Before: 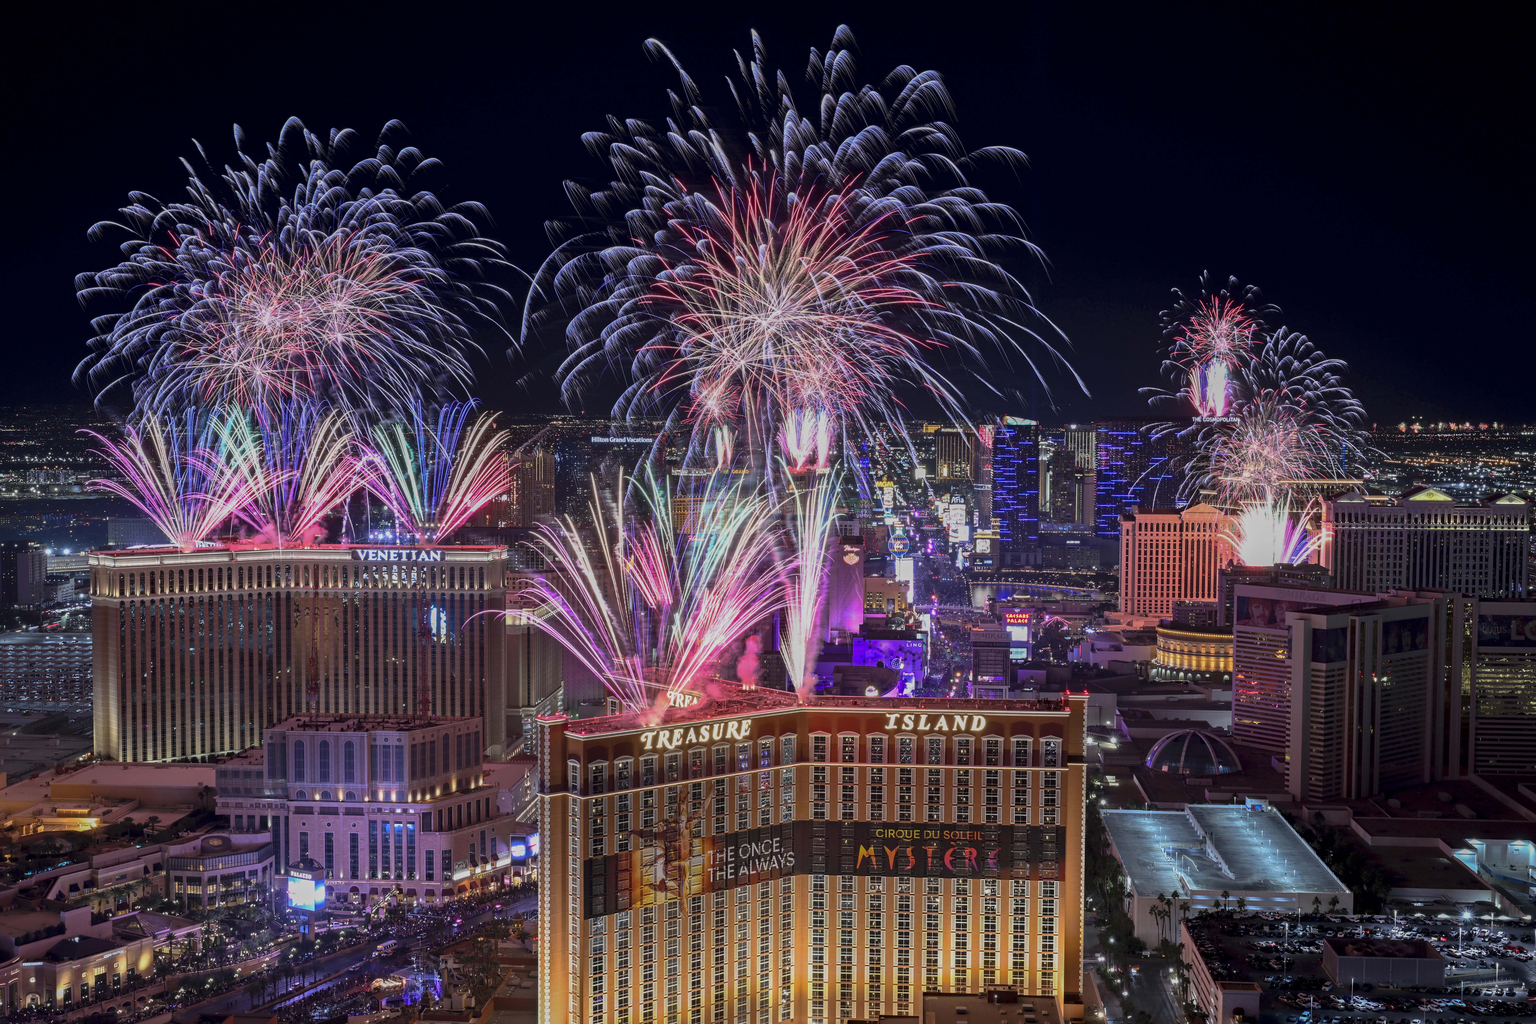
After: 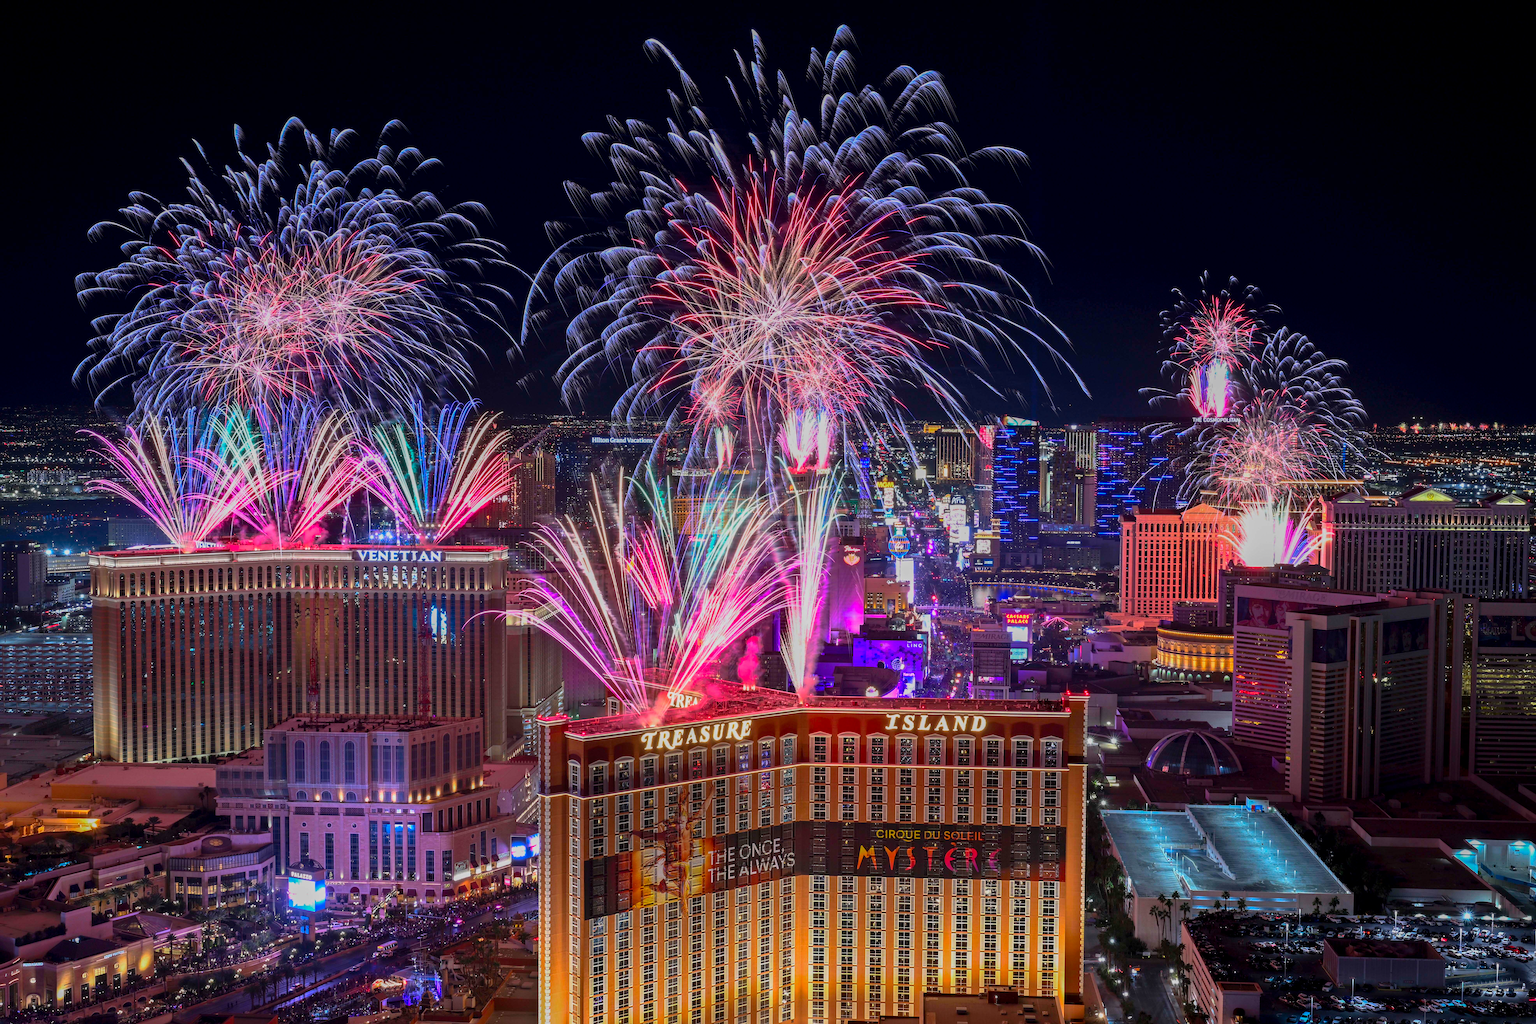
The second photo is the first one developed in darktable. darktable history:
color correction: highlights b* -0.027, saturation 1.31
